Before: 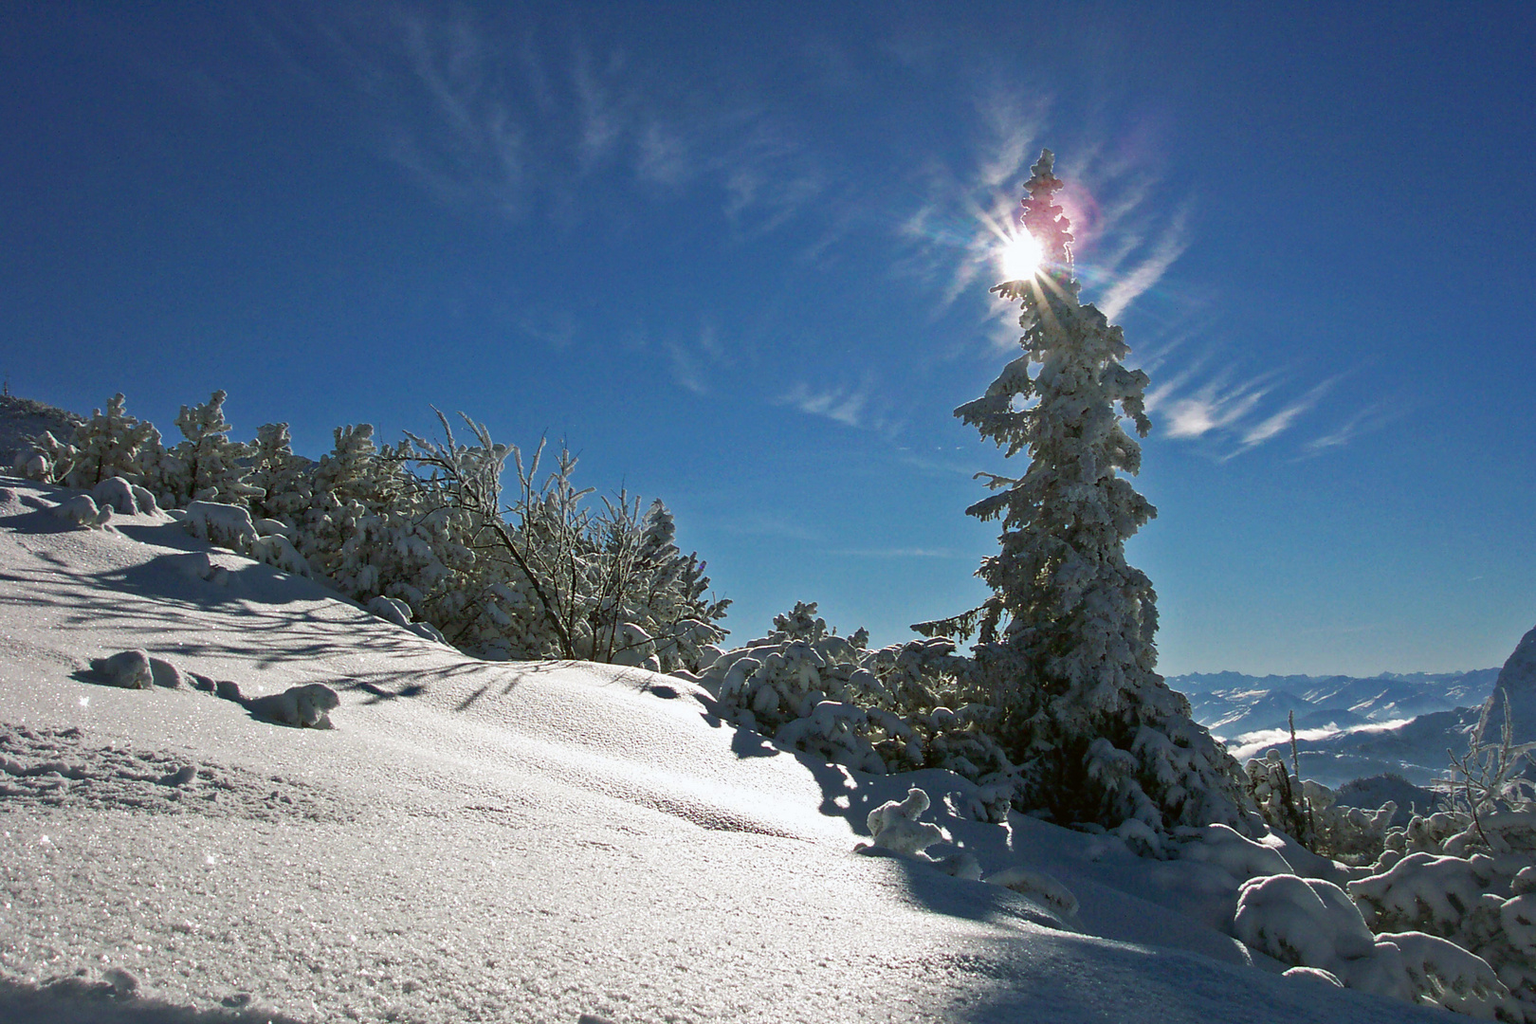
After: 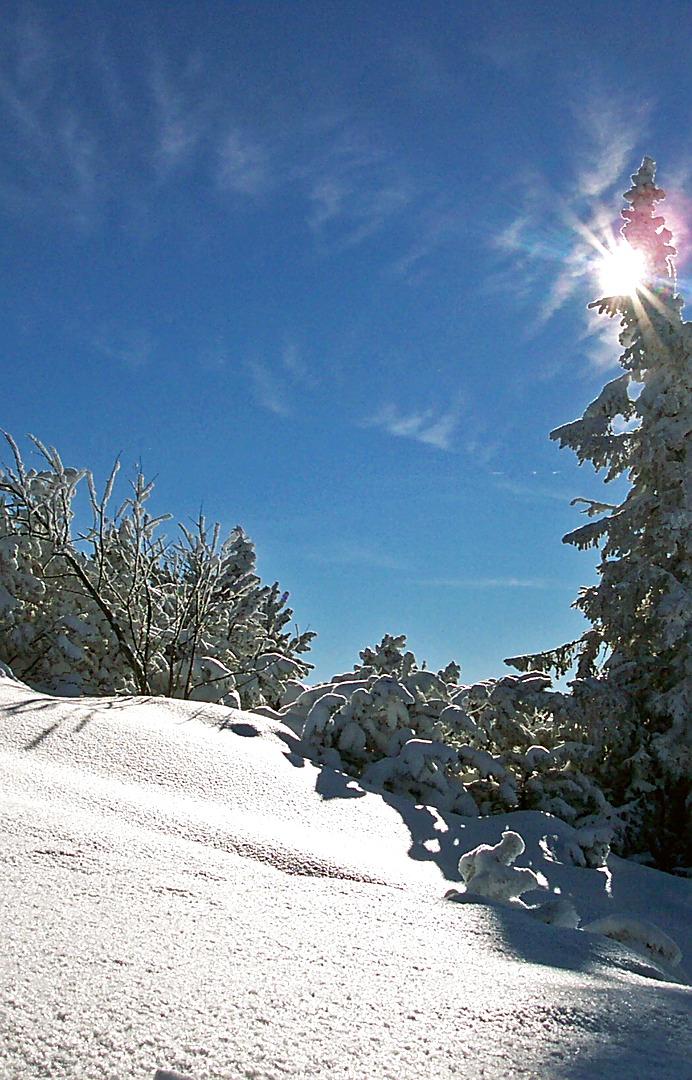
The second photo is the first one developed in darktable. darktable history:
sharpen: on, module defaults
crop: left 28.191%, right 29.078%
exposure: black level correction 0.001, exposure 0.298 EV, compensate highlight preservation false
